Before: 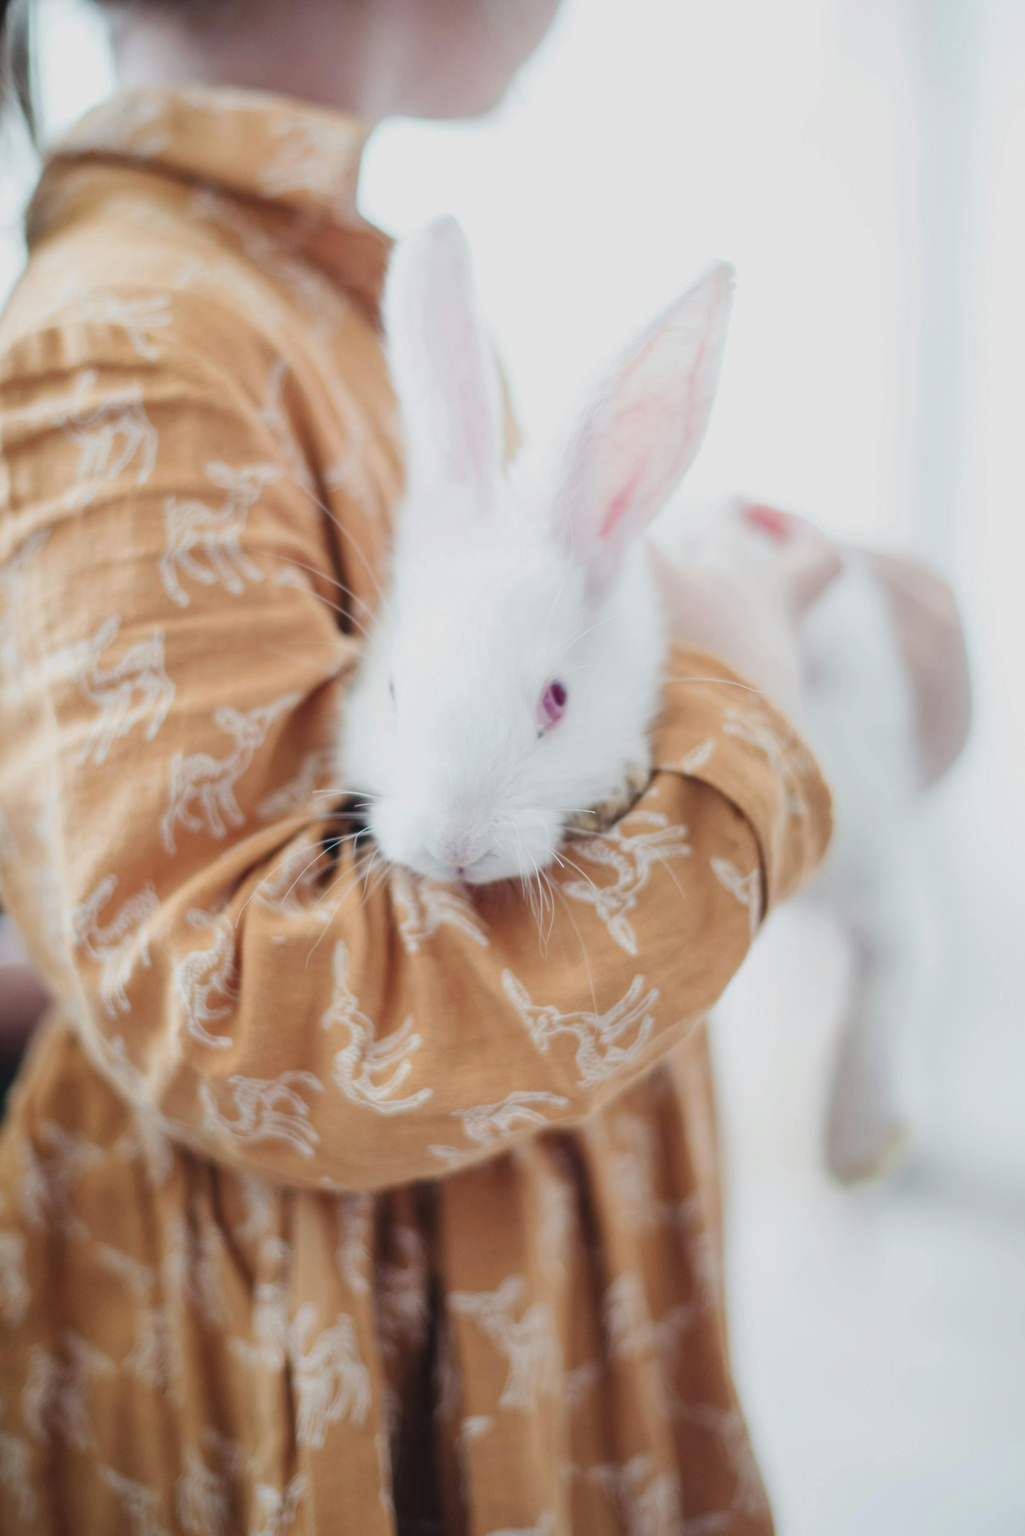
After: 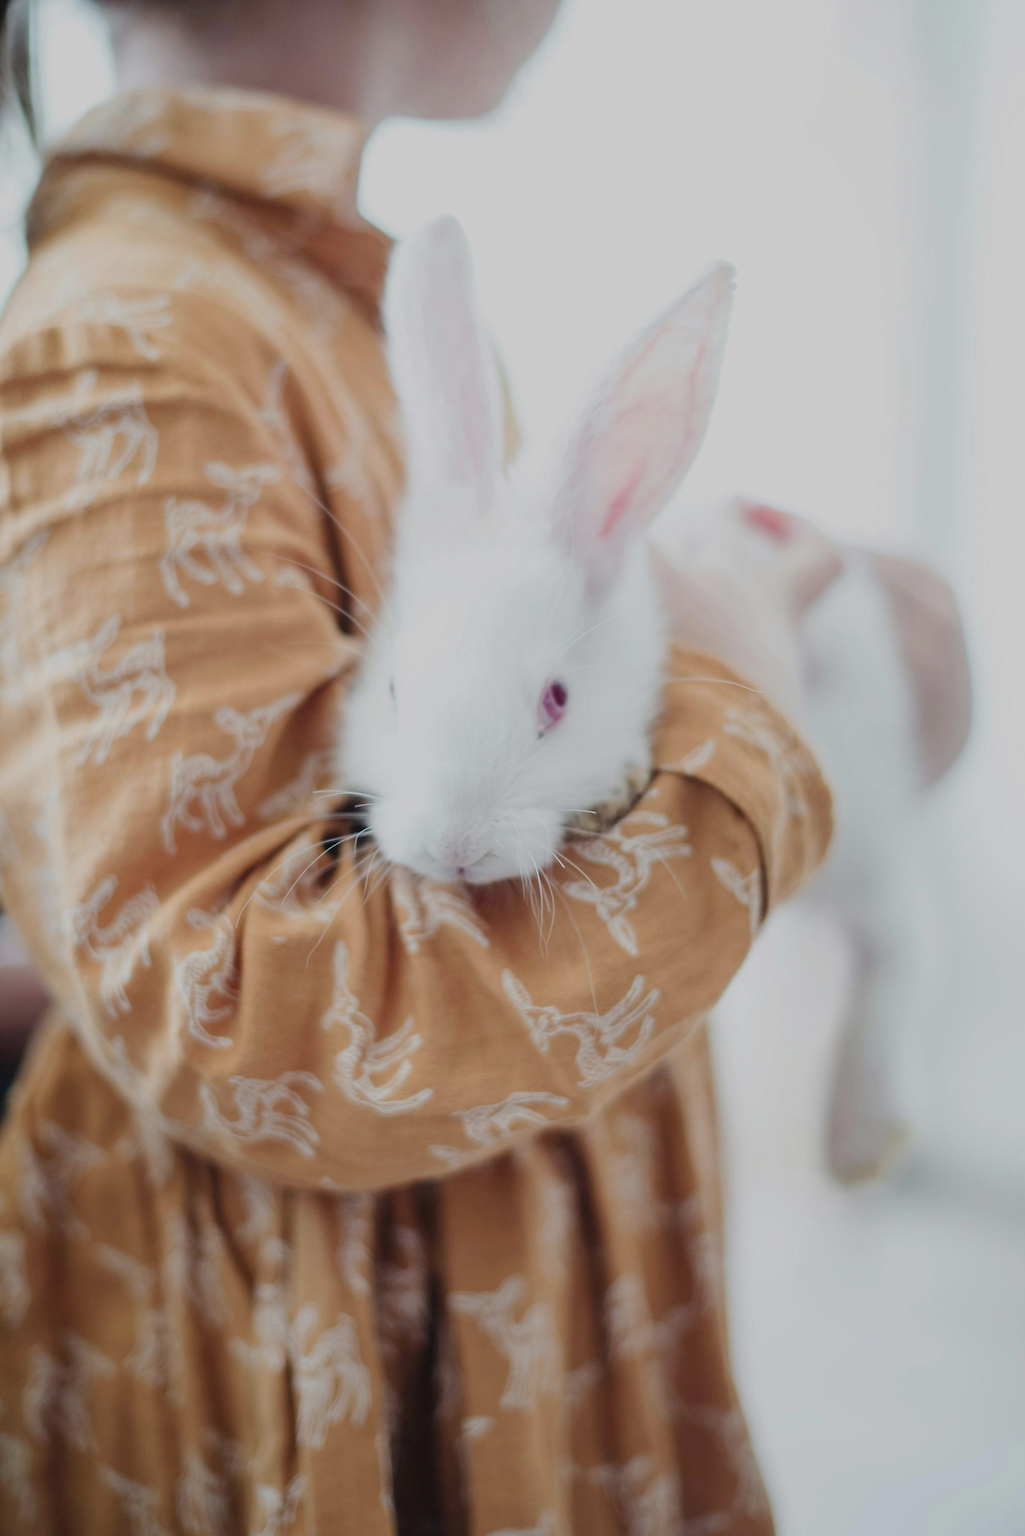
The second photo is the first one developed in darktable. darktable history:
exposure: exposure -0.36 EV, compensate highlight preservation false
sharpen: radius 1.864, amount 0.398, threshold 1.271
